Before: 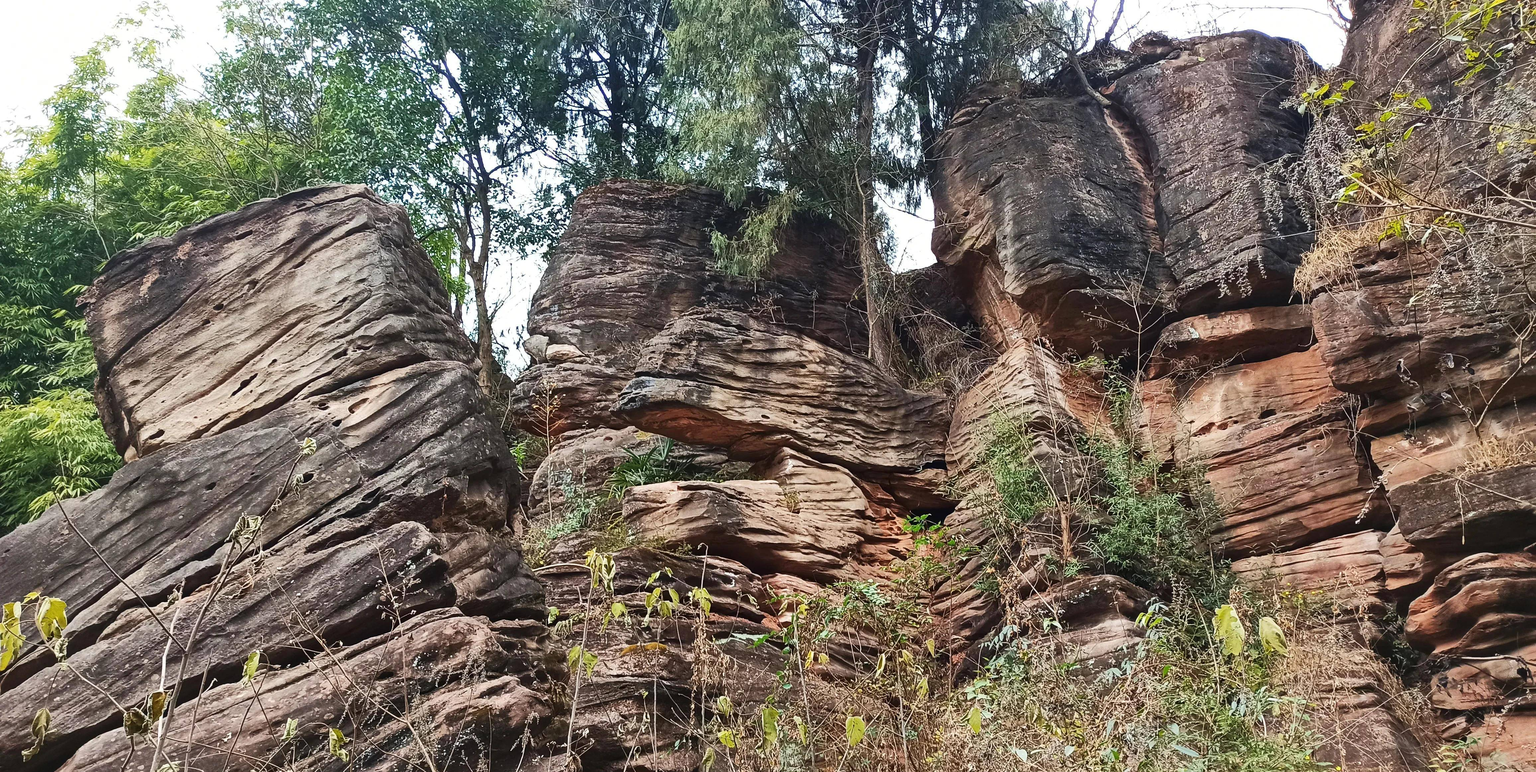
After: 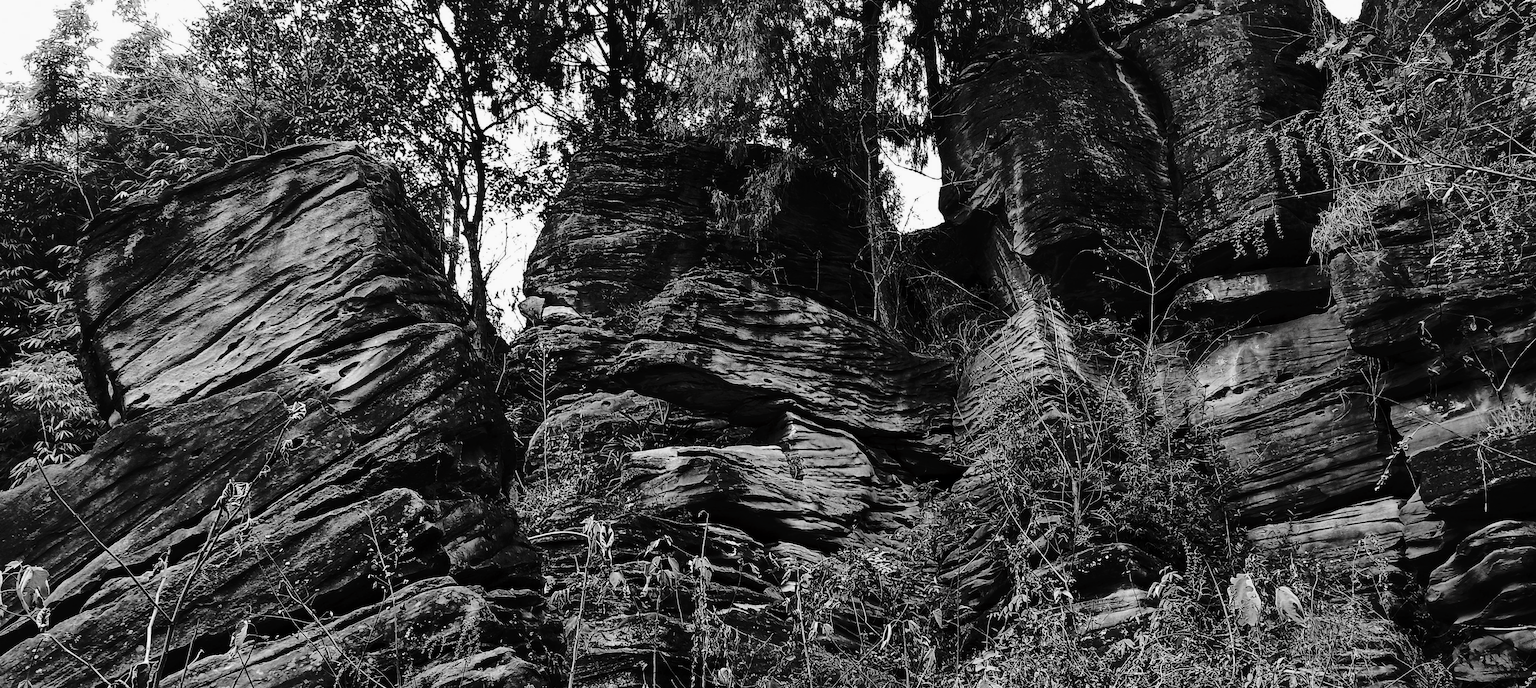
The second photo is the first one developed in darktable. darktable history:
exposure: black level correction 0.005, exposure 0.003 EV, compensate highlight preservation false
contrast brightness saturation: contrast -0.039, brightness -0.589, saturation -0.991
crop: left 1.266%, top 6.094%, right 1.521%, bottom 7.13%
tone curve: curves: ch0 [(0, 0) (0.003, 0.015) (0.011, 0.019) (0.025, 0.027) (0.044, 0.041) (0.069, 0.055) (0.1, 0.079) (0.136, 0.099) (0.177, 0.149) (0.224, 0.216) (0.277, 0.292) (0.335, 0.383) (0.399, 0.474) (0.468, 0.556) (0.543, 0.632) (0.623, 0.711) (0.709, 0.789) (0.801, 0.871) (0.898, 0.944) (1, 1)], preserve colors none
